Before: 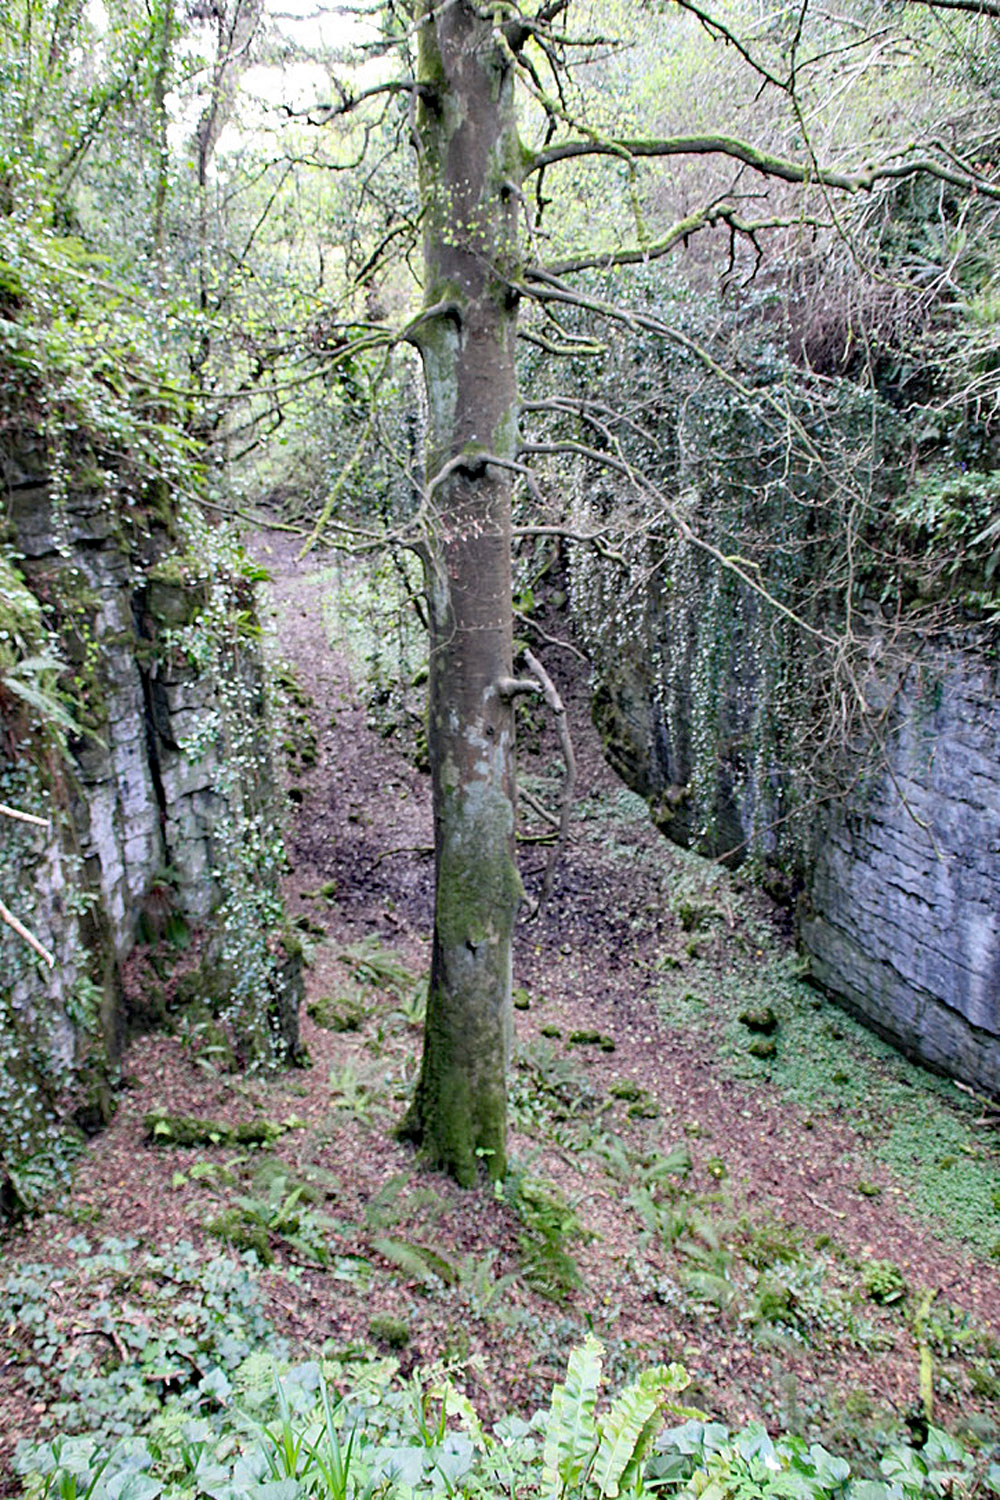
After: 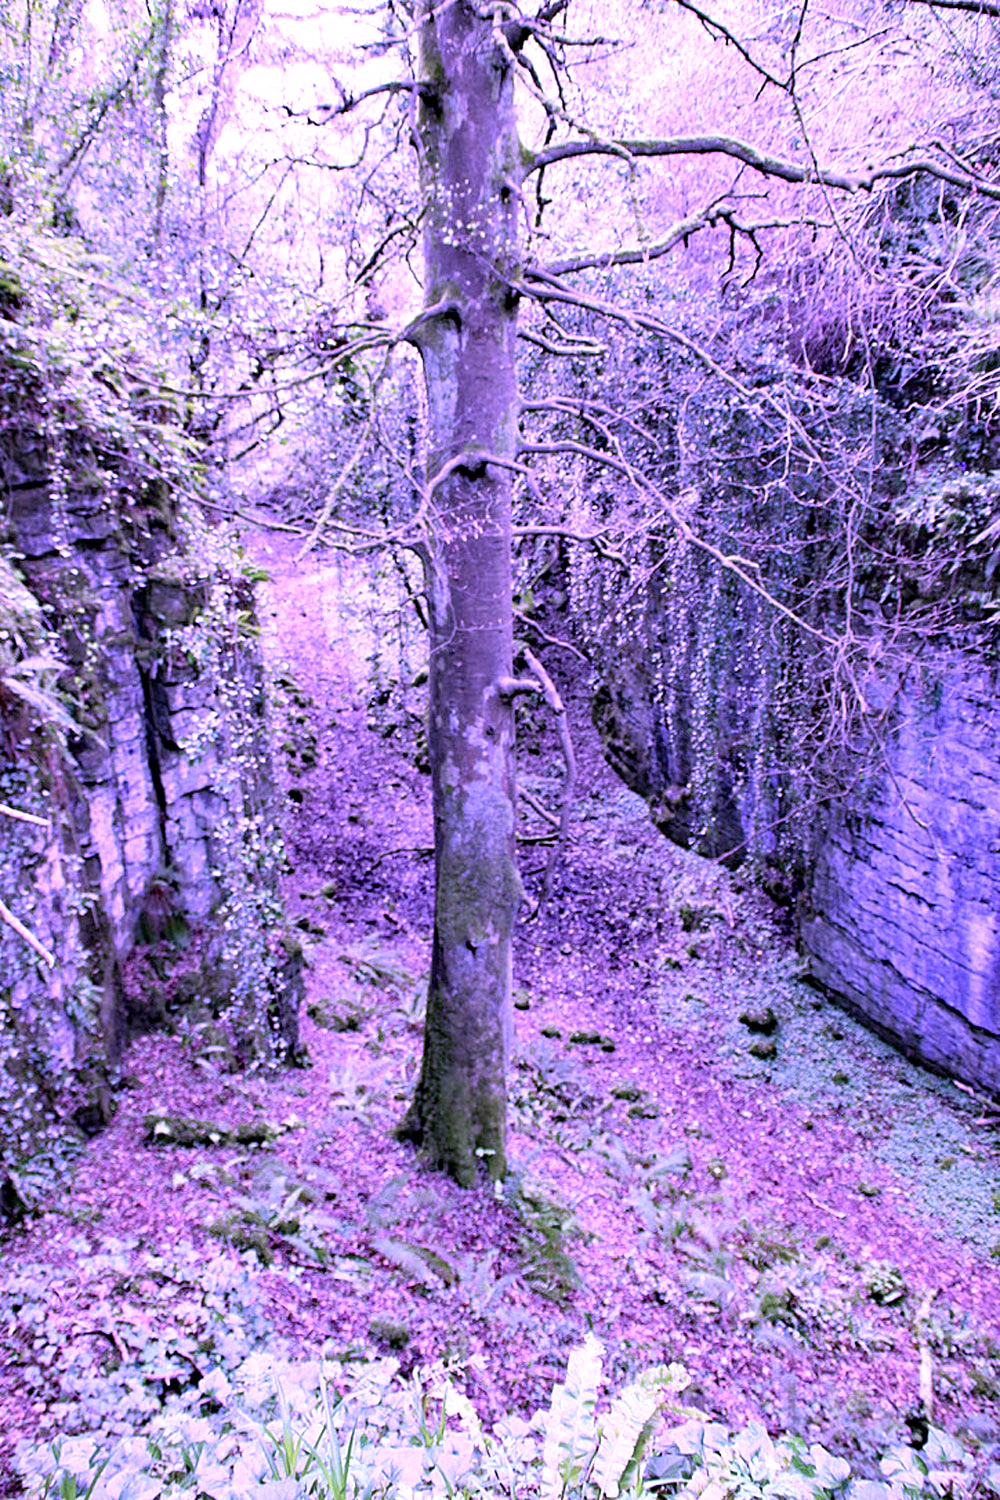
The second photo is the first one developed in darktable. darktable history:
tone equalizer: -8 EV -0.378 EV, -7 EV -0.367 EV, -6 EV -0.318 EV, -5 EV -0.184 EV, -3 EV 0.215 EV, -2 EV 0.304 EV, -1 EV 0.411 EV, +0 EV 0.435 EV
color calibration: gray › normalize channels true, illuminant custom, x 0.38, y 0.481, temperature 4460.18 K, gamut compression 0.01
